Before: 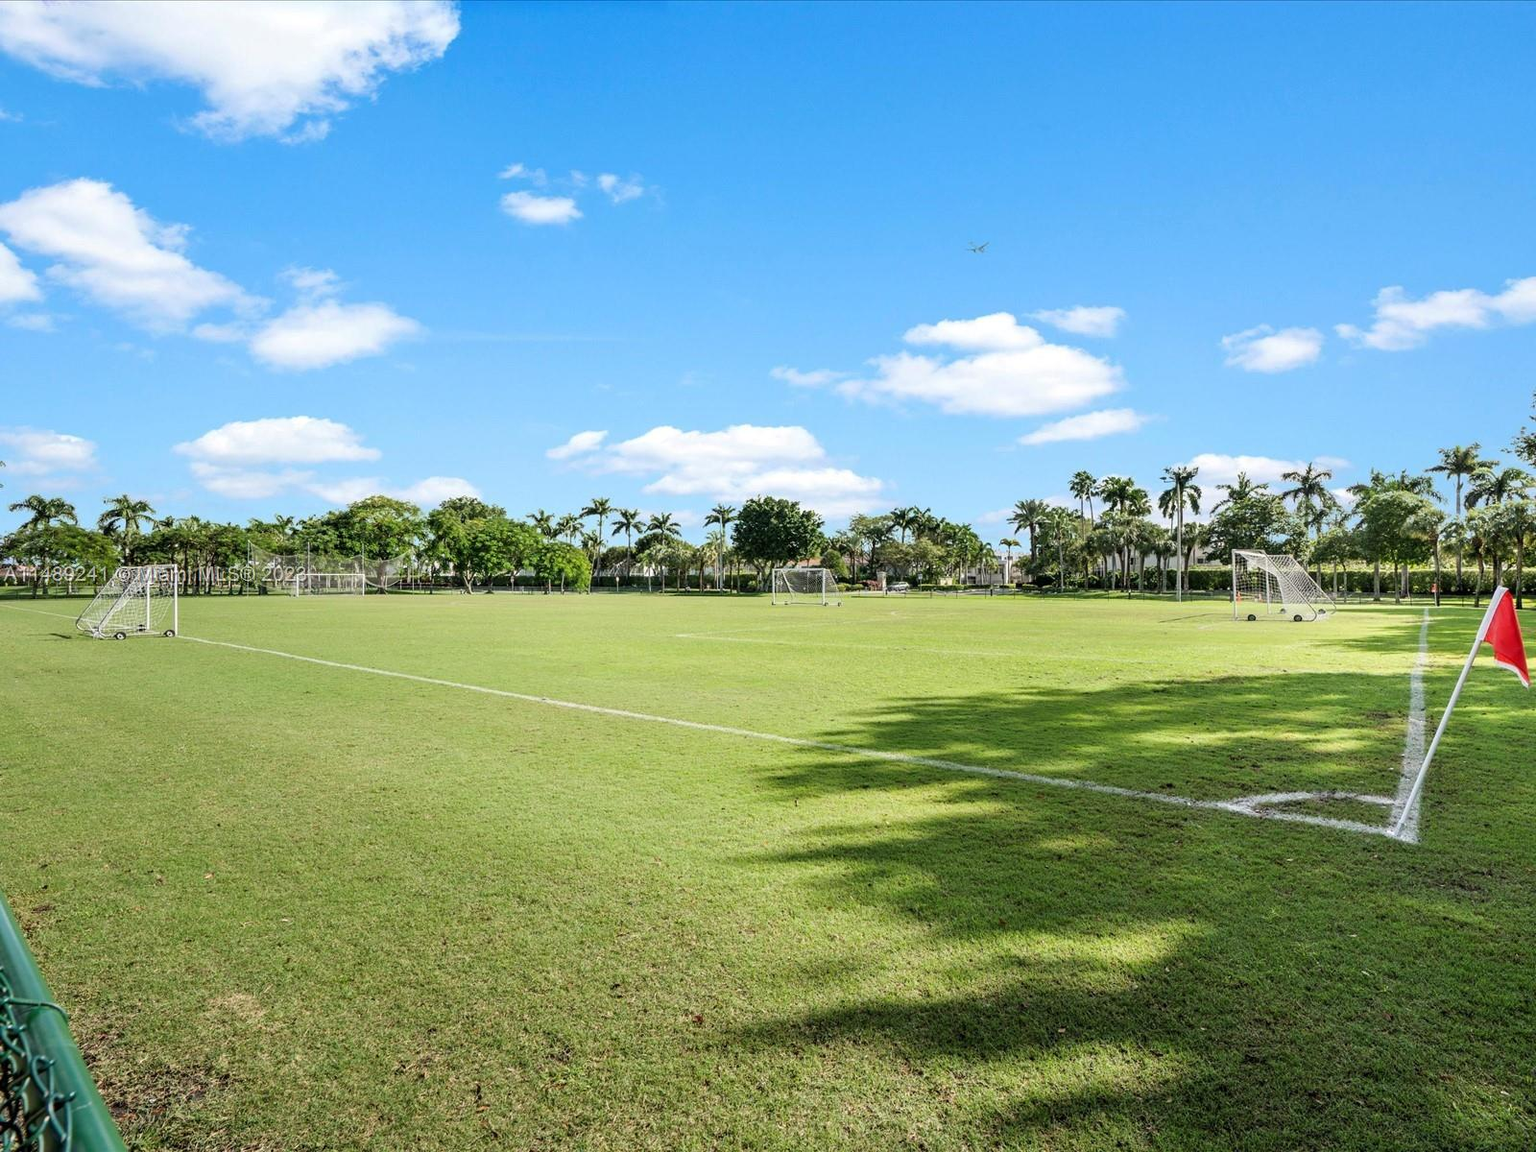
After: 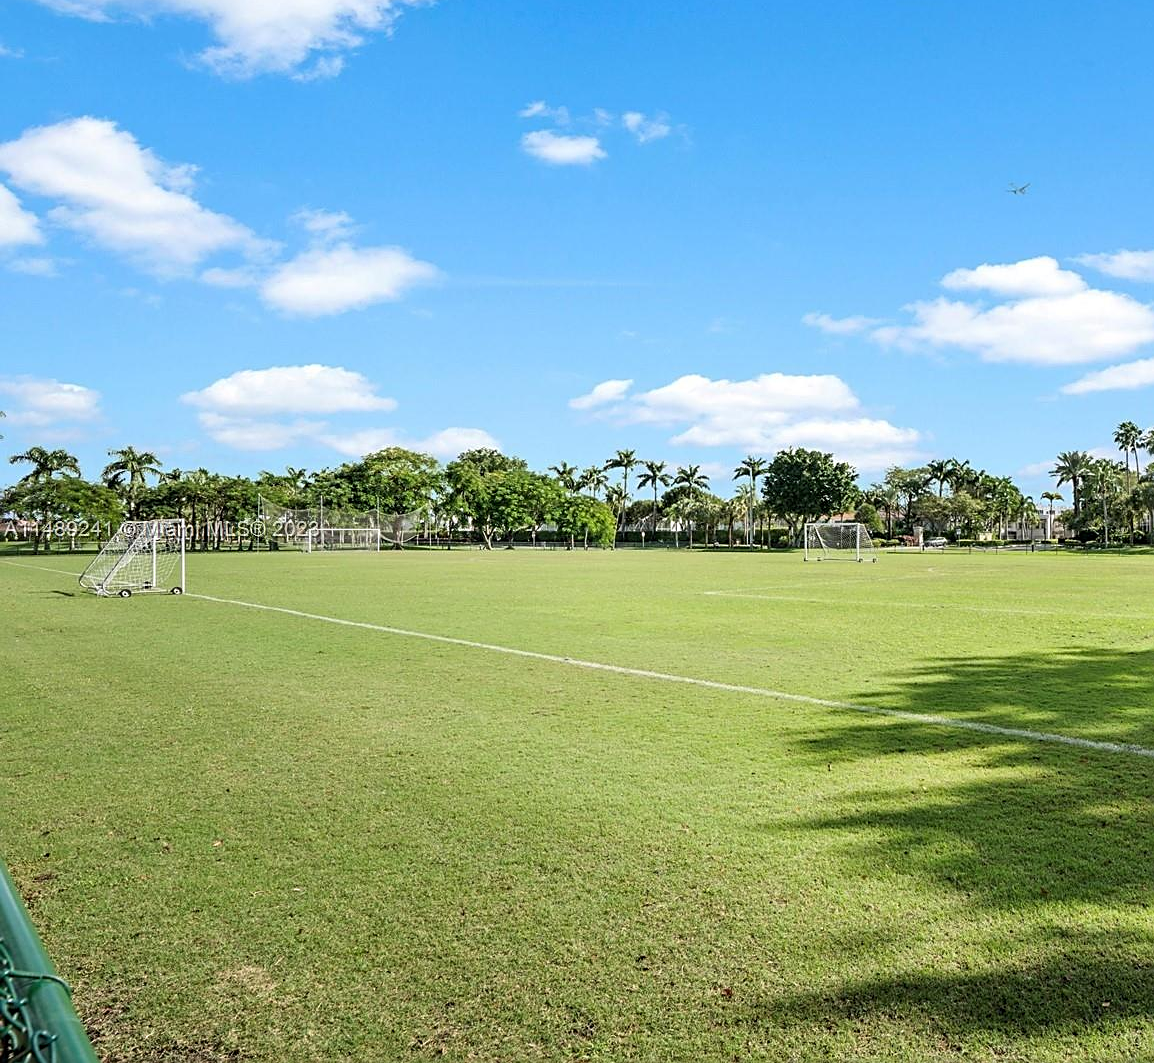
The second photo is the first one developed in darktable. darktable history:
sharpen: on, module defaults
crop: top 5.778%, right 27.834%, bottom 5.627%
